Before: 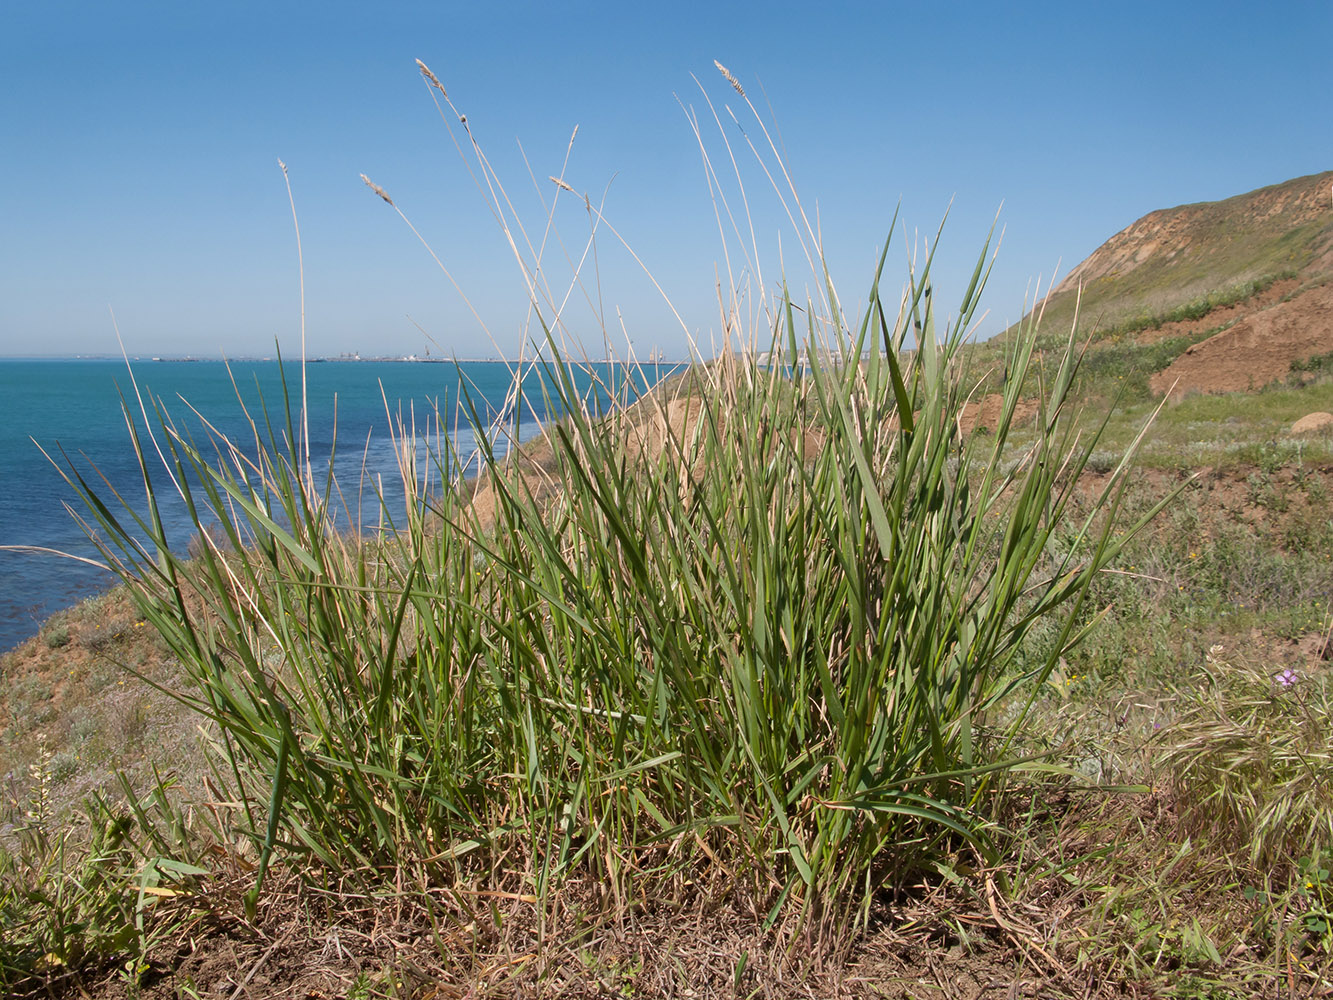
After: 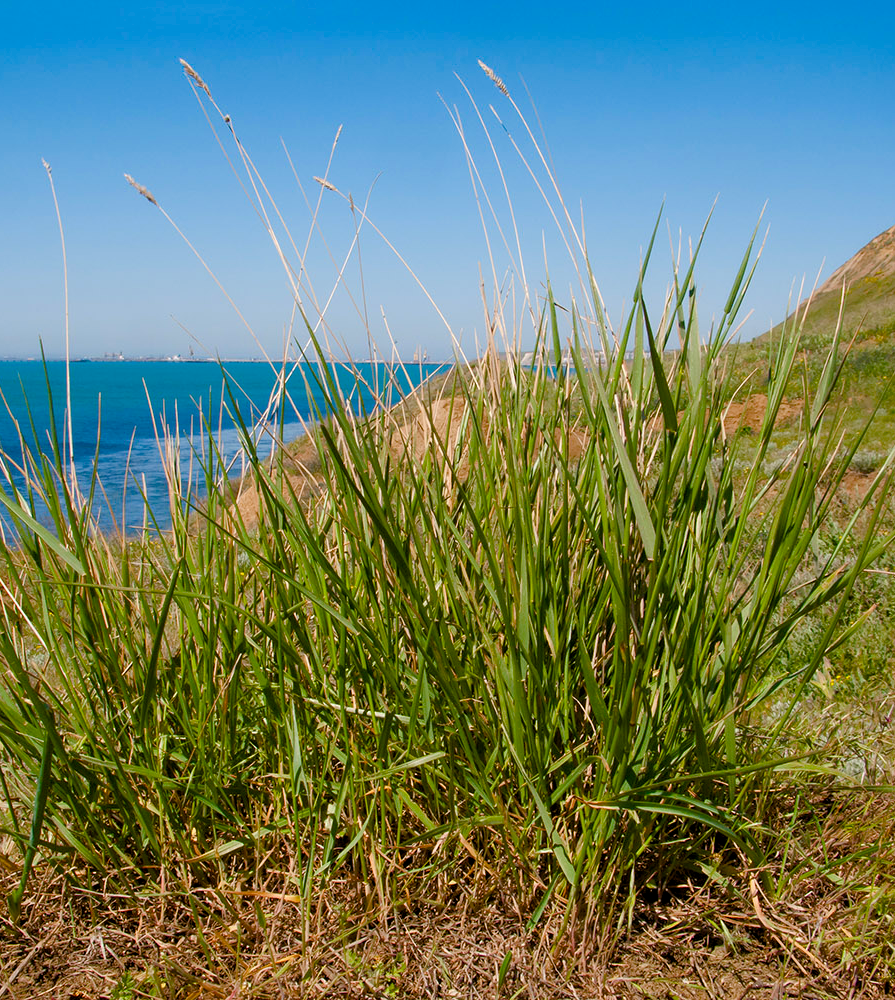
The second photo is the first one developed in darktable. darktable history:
color balance rgb: shadows lift › chroma 2.055%, shadows lift › hue 135.84°, power › hue 73.38°, global offset › luminance -0.475%, perceptual saturation grading › global saturation 56.066%, perceptual saturation grading › highlights -50.23%, perceptual saturation grading › mid-tones 40.429%, perceptual saturation grading › shadows 30.968%, global vibrance 14.571%
crop and rotate: left 17.766%, right 15.07%
